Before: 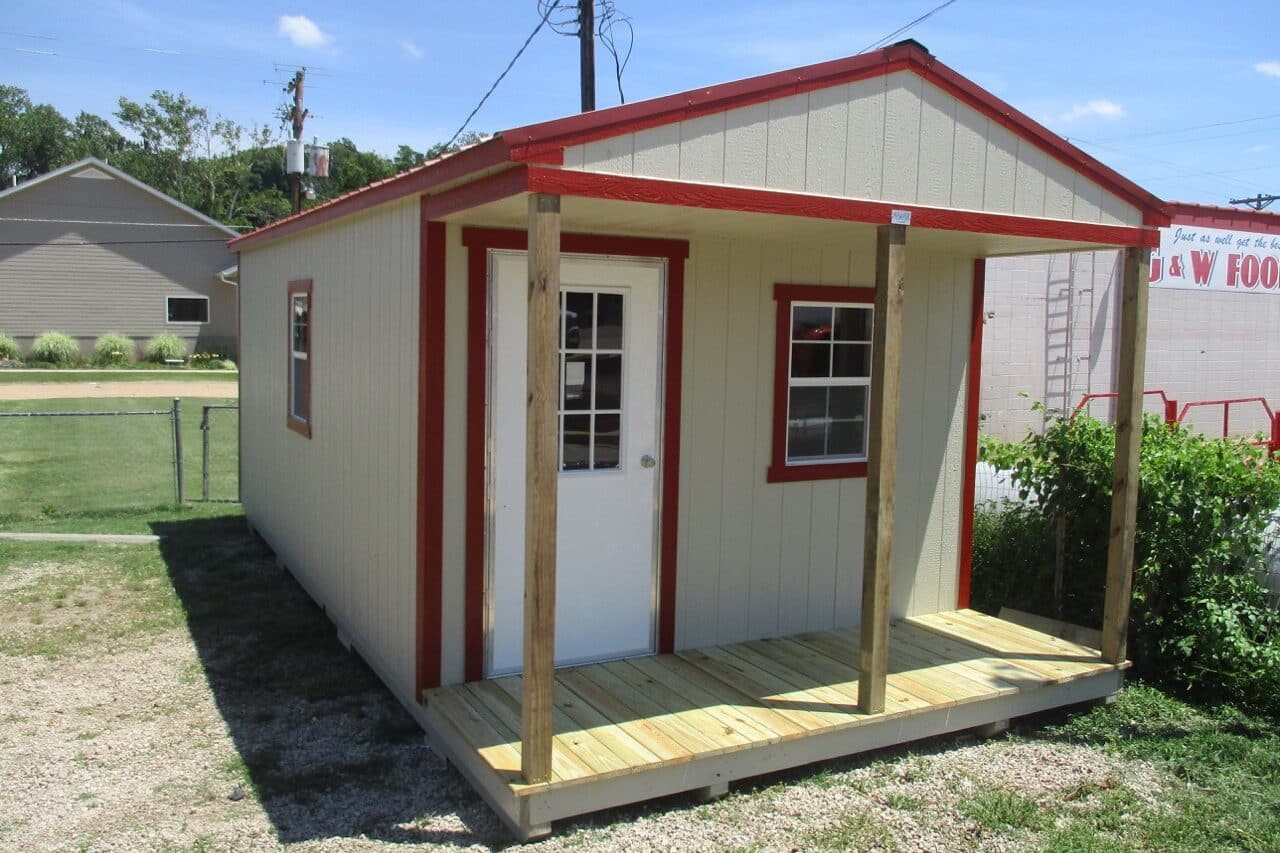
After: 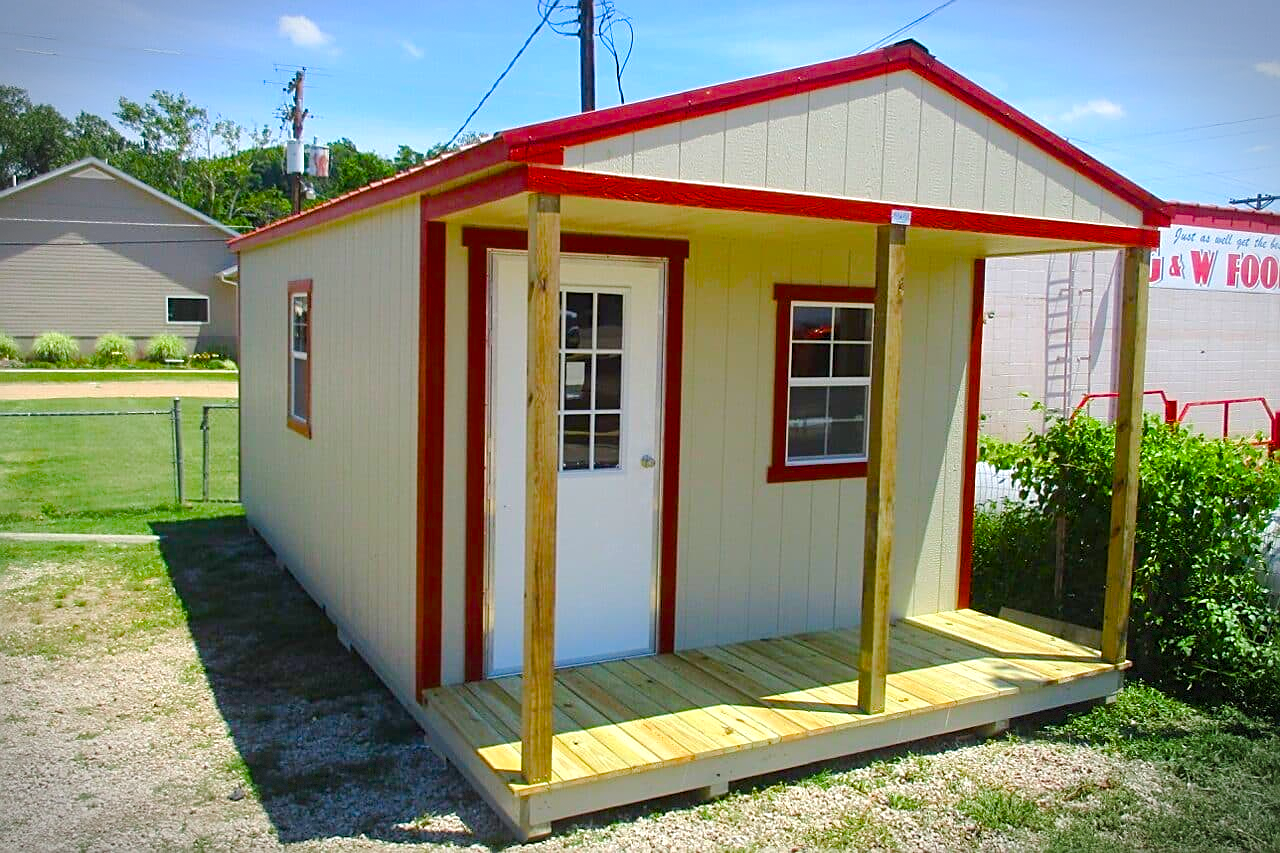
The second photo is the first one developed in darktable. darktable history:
vignetting: fall-off start 87.4%, automatic ratio true, dithering 8-bit output
exposure: exposure 0.201 EV, compensate highlight preservation false
color balance rgb: linear chroma grading › shadows 10.311%, linear chroma grading › highlights 10.834%, linear chroma grading › global chroma 15.368%, linear chroma grading › mid-tones 14.98%, perceptual saturation grading › global saturation 0.439%, perceptual saturation grading › mid-tones 6.204%, perceptual saturation grading › shadows 72.175%, perceptual brilliance grading › mid-tones 10.744%, perceptual brilliance grading › shadows 14.227%, global vibrance 20%
sharpen: on, module defaults
